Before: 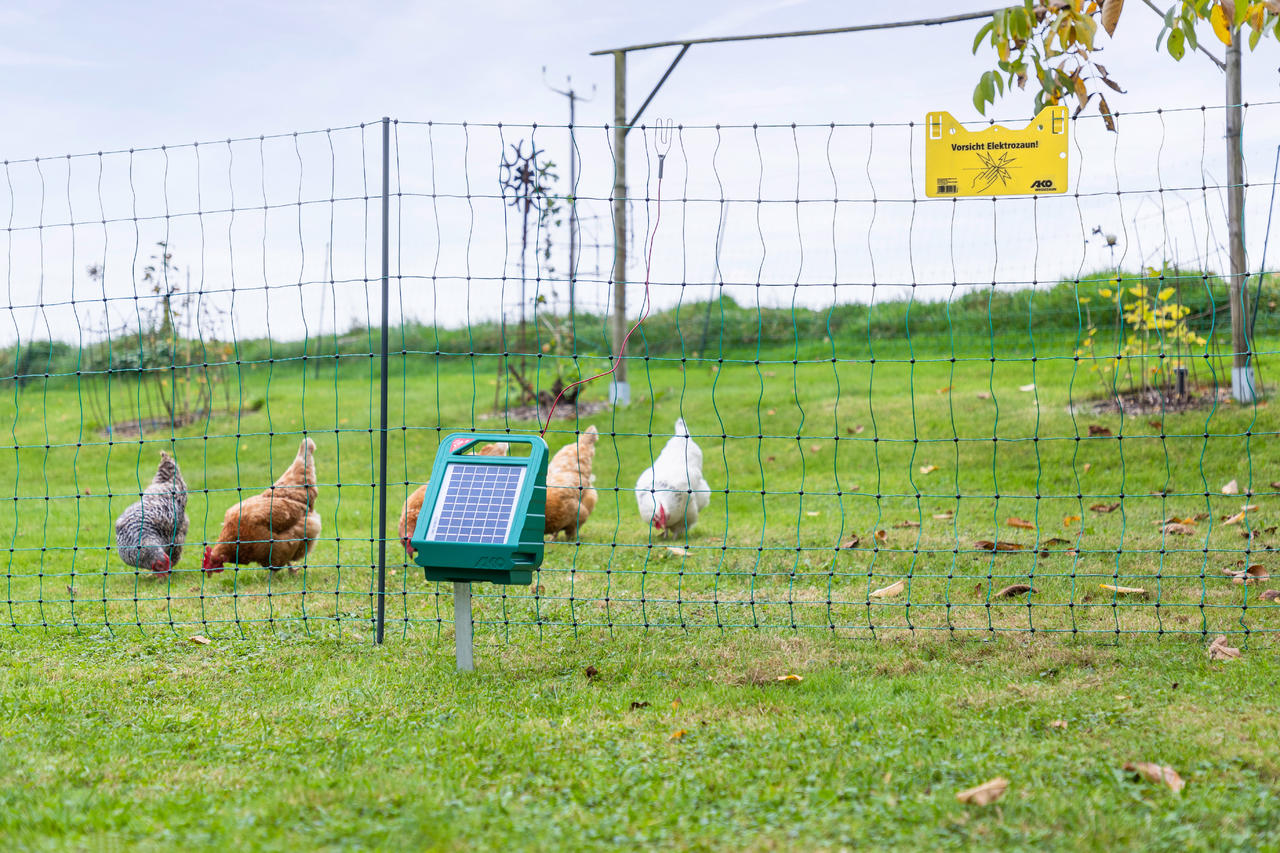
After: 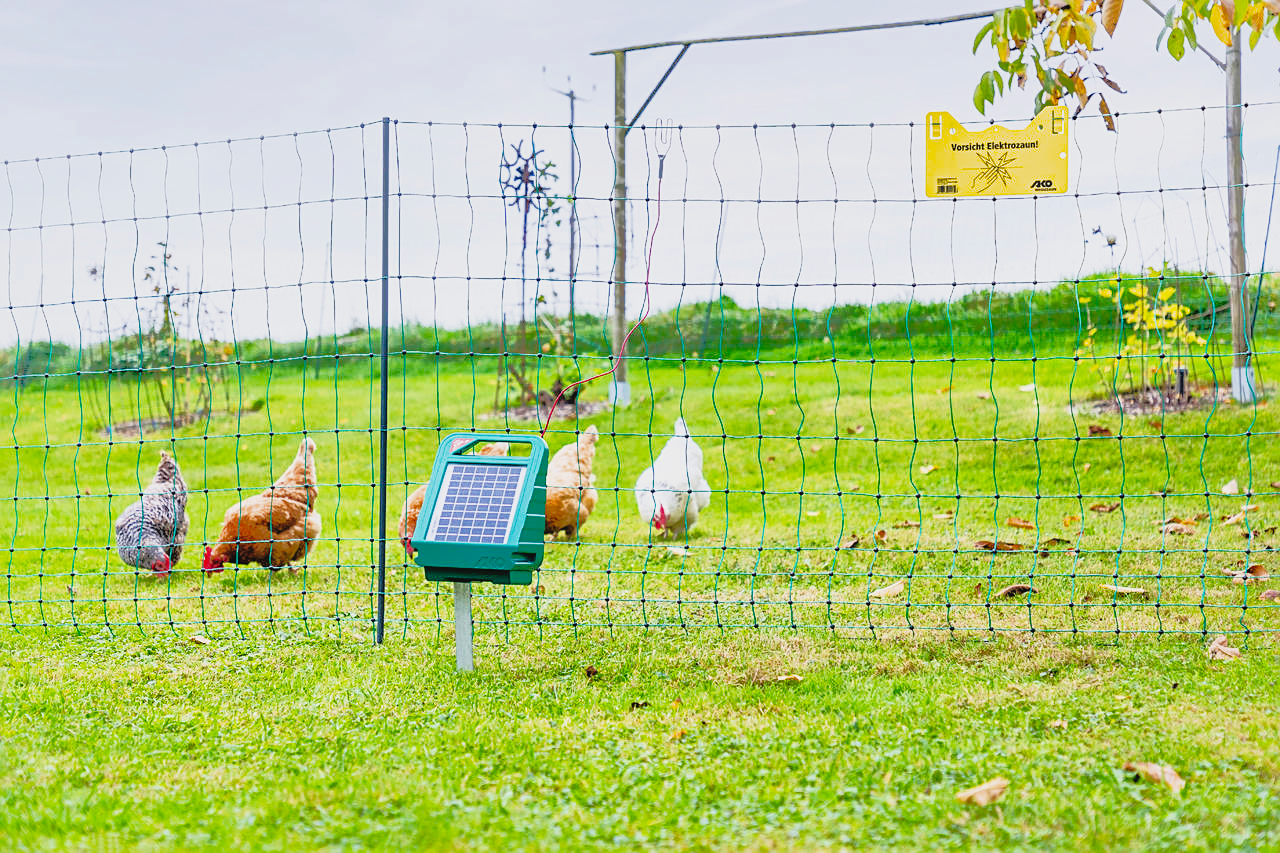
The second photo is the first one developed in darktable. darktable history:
exposure: black level correction 0, exposure 1.373 EV, compensate highlight preservation false
tone equalizer: on, module defaults
sharpen: on, module defaults
filmic rgb: black relative exposure -7.65 EV, white relative exposure 4.56 EV, hardness 3.61, color science v6 (2022)
tone curve: curves: ch0 [(0, 0.023) (0.132, 0.075) (0.256, 0.2) (0.454, 0.495) (0.708, 0.78) (0.844, 0.896) (1, 0.98)]; ch1 [(0, 0) (0.37, 0.308) (0.478, 0.46) (0.499, 0.5) (0.513, 0.508) (0.526, 0.533) (0.59, 0.612) (0.764, 0.804) (1, 1)]; ch2 [(0, 0) (0.312, 0.313) (0.461, 0.454) (0.48, 0.477) (0.503, 0.5) (0.526, 0.54) (0.564, 0.595) (0.631, 0.676) (0.713, 0.767) (0.985, 0.966)], preserve colors none
shadows and highlights: shadows 39.94, highlights -59.75
